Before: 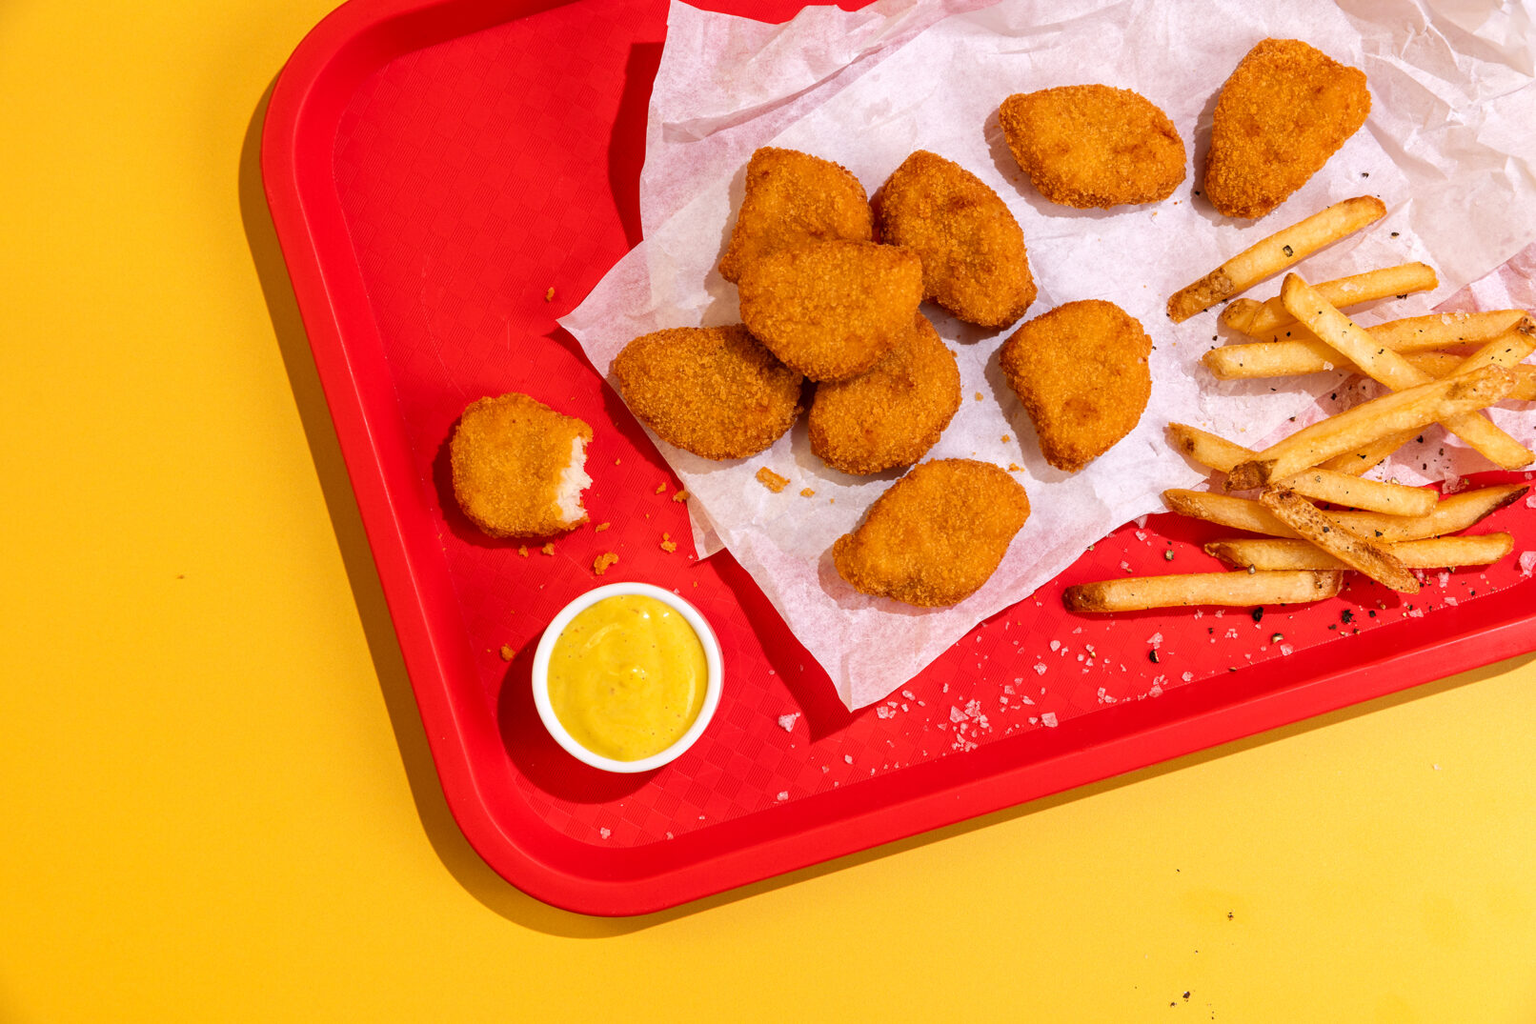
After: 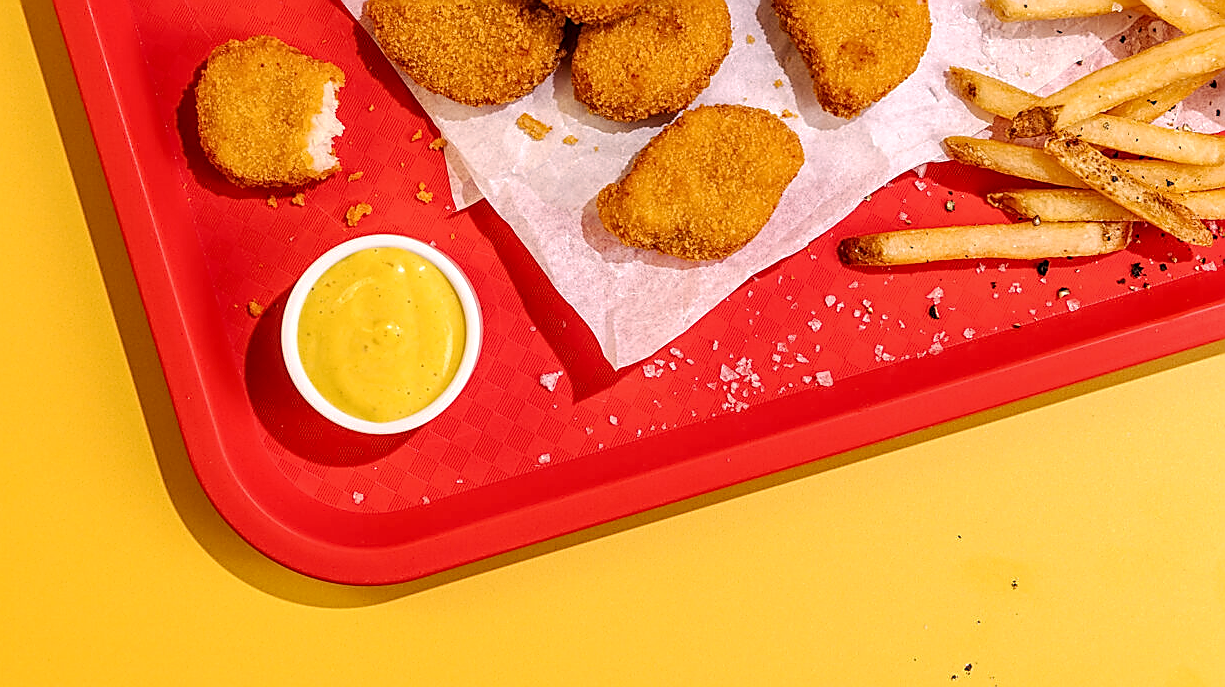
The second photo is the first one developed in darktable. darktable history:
base curve: curves: ch0 [(0, 0) (0.262, 0.32) (0.722, 0.705) (1, 1)], preserve colors none
sharpen: radius 1.675, amount 1.283
color correction: highlights a* 5.34, highlights b* 5.31, shadows a* -4.32, shadows b* -5.06
local contrast: detail 130%
crop and rotate: left 17.237%, top 35.086%, right 6.711%, bottom 1.003%
